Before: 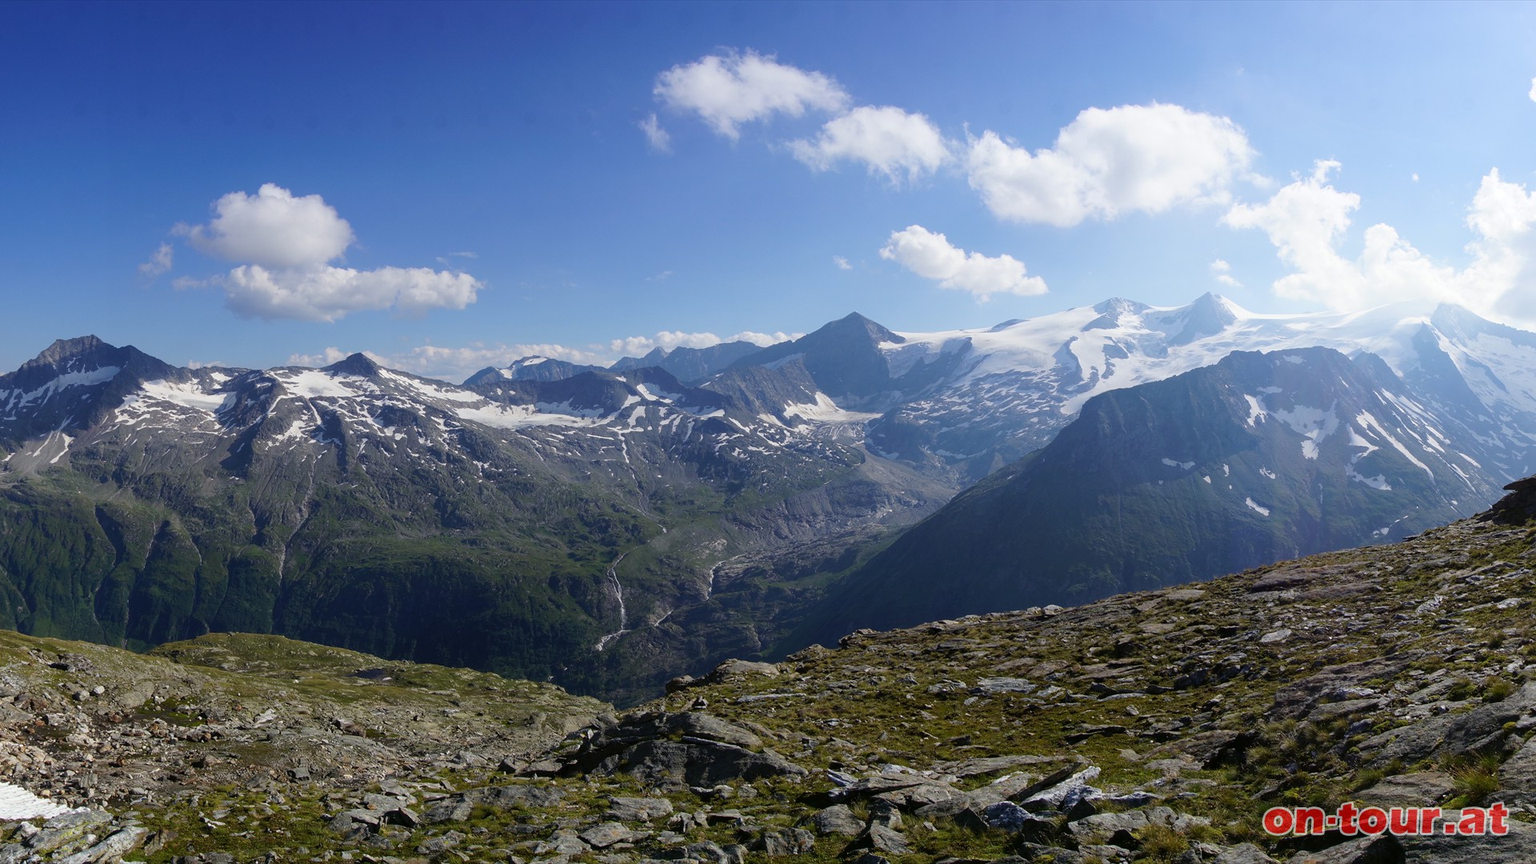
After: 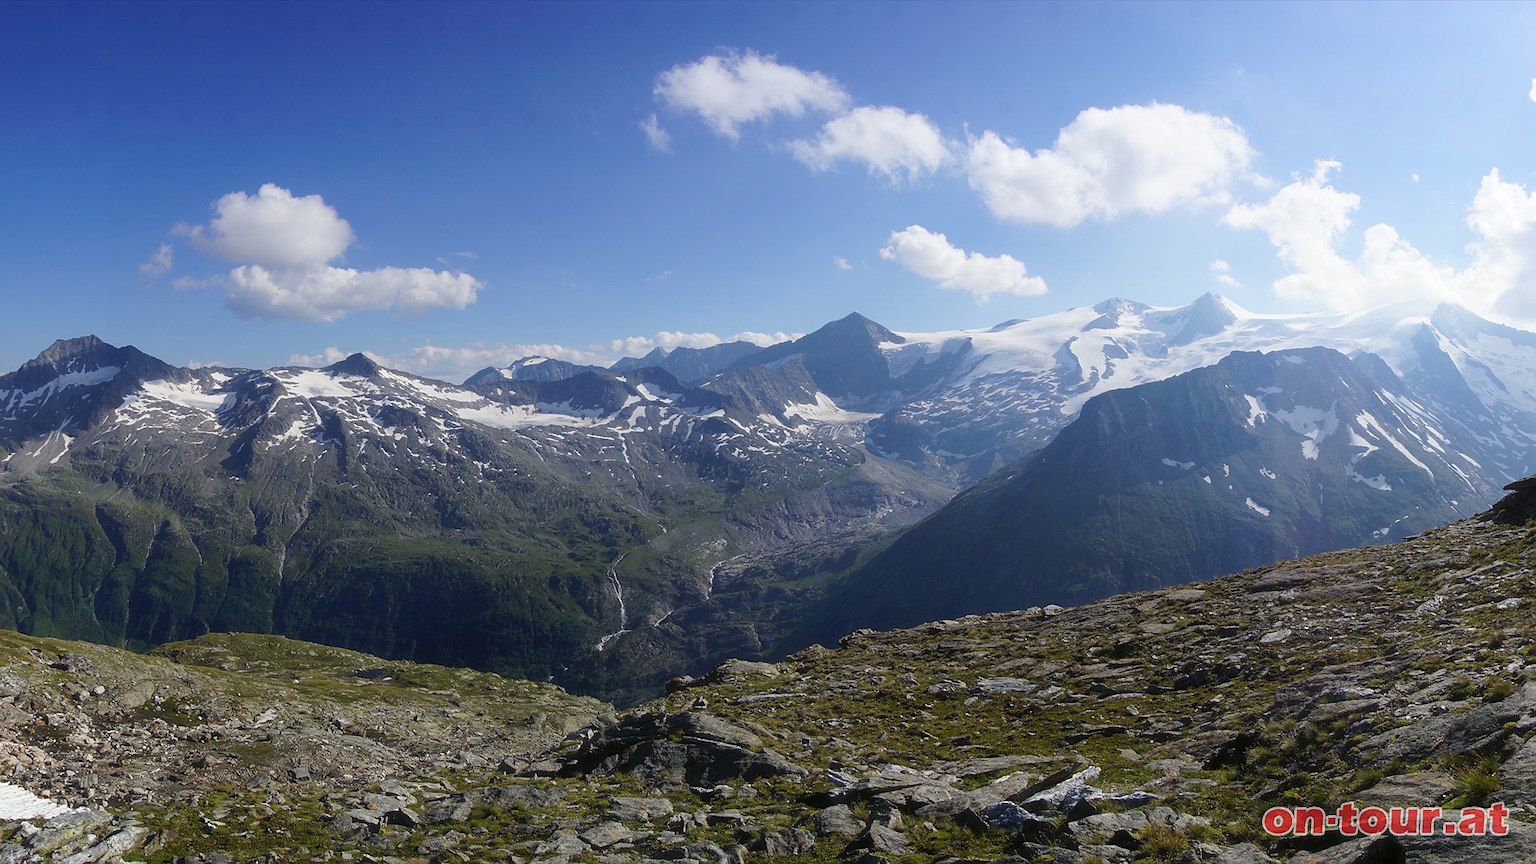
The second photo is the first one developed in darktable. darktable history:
sharpen: radius 1, threshold 1
haze removal: strength -0.05
